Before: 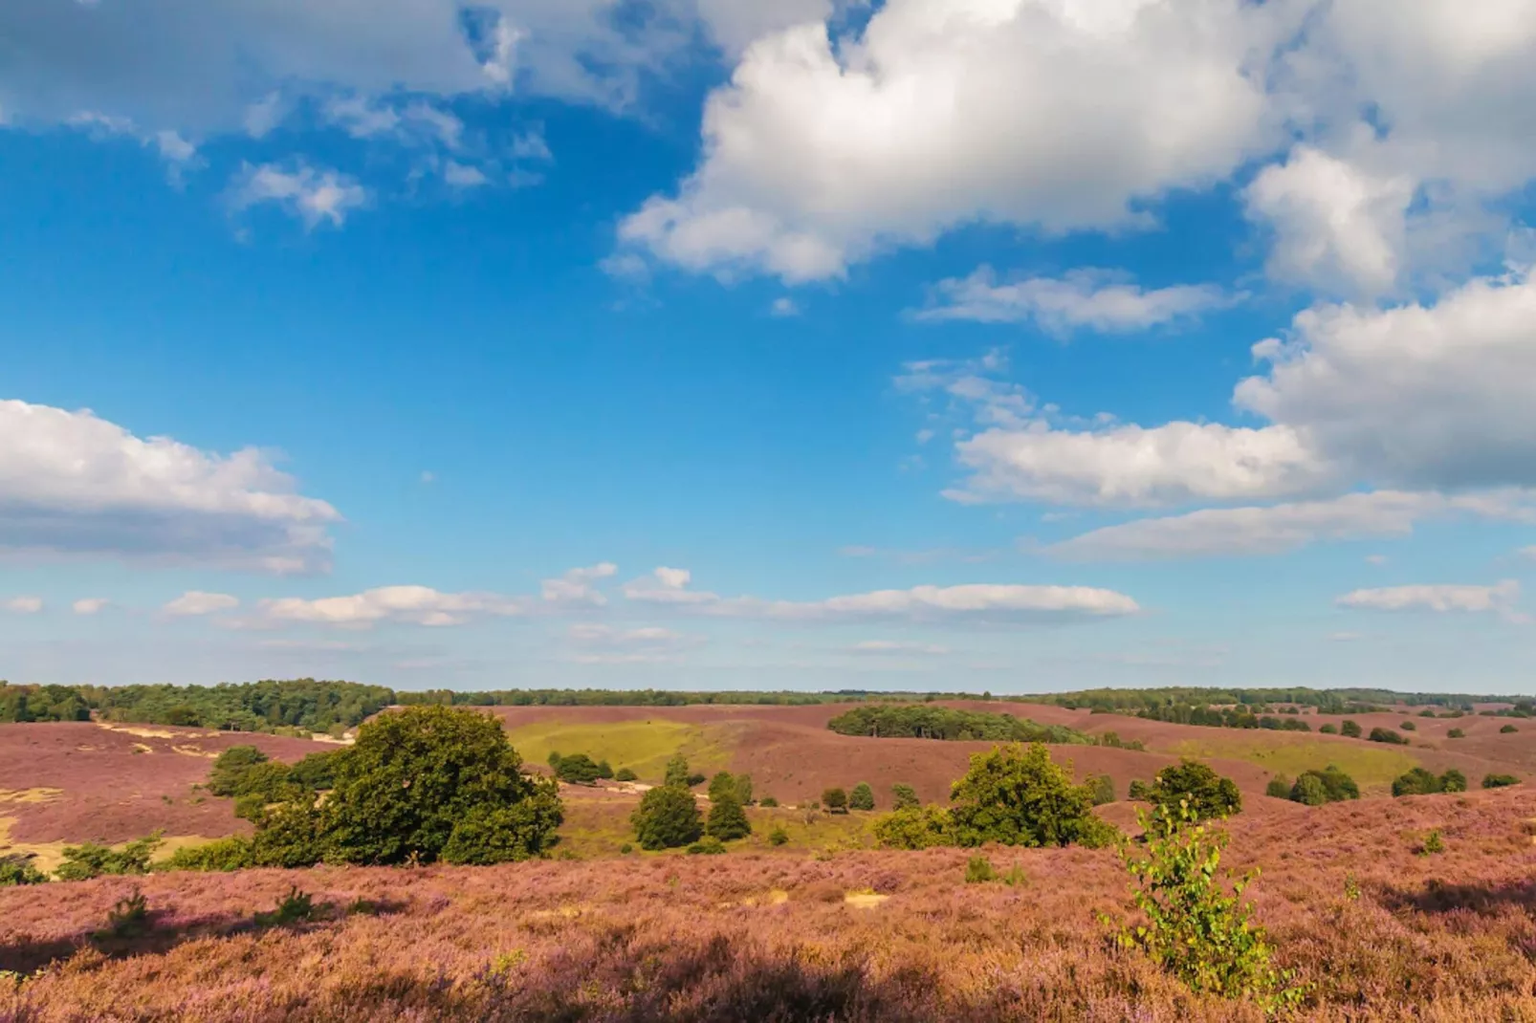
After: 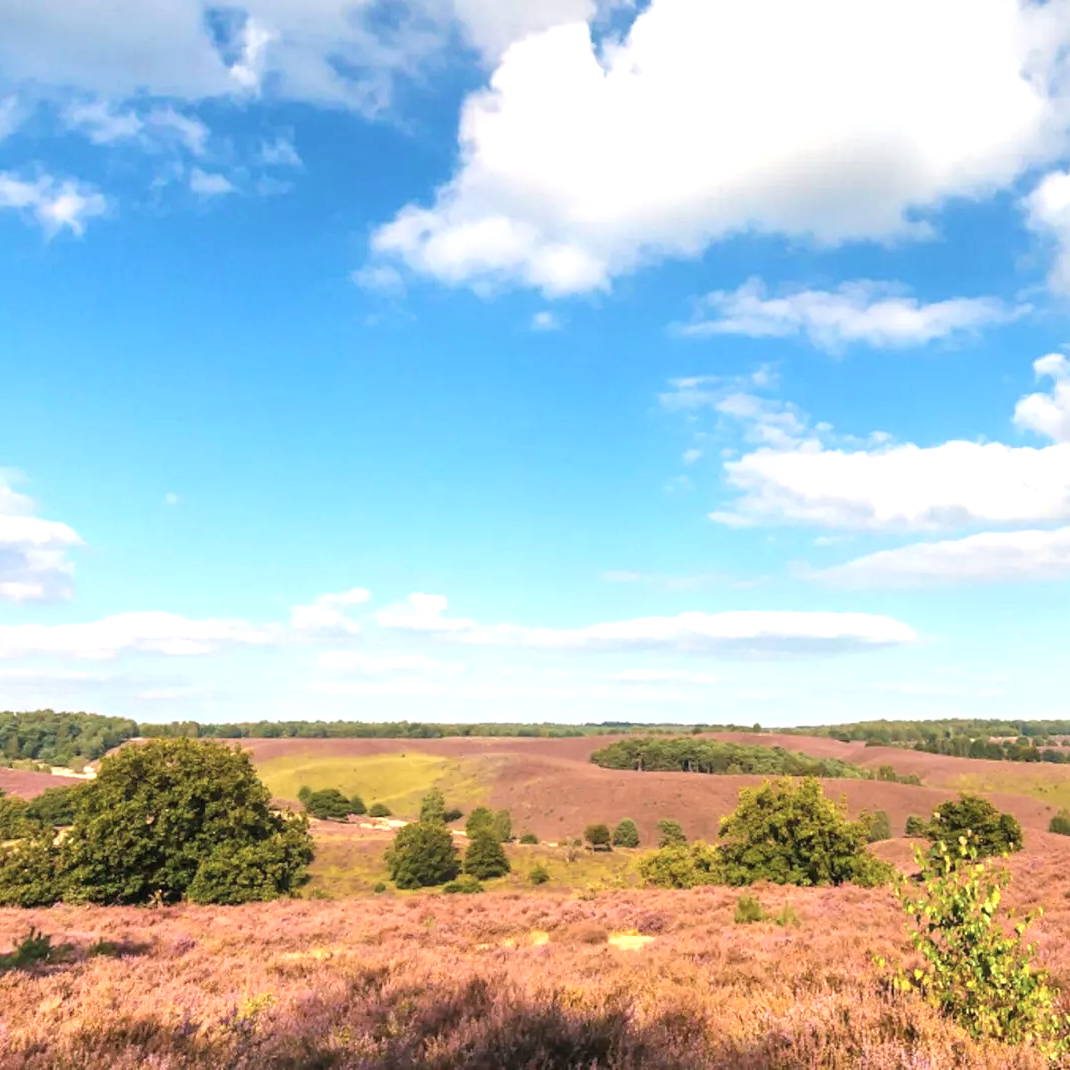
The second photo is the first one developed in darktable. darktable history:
crop: left 17.157%, right 16.207%
contrast brightness saturation: saturation -0.158
exposure: exposure 0.95 EV, compensate exposure bias true, compensate highlight preservation false
